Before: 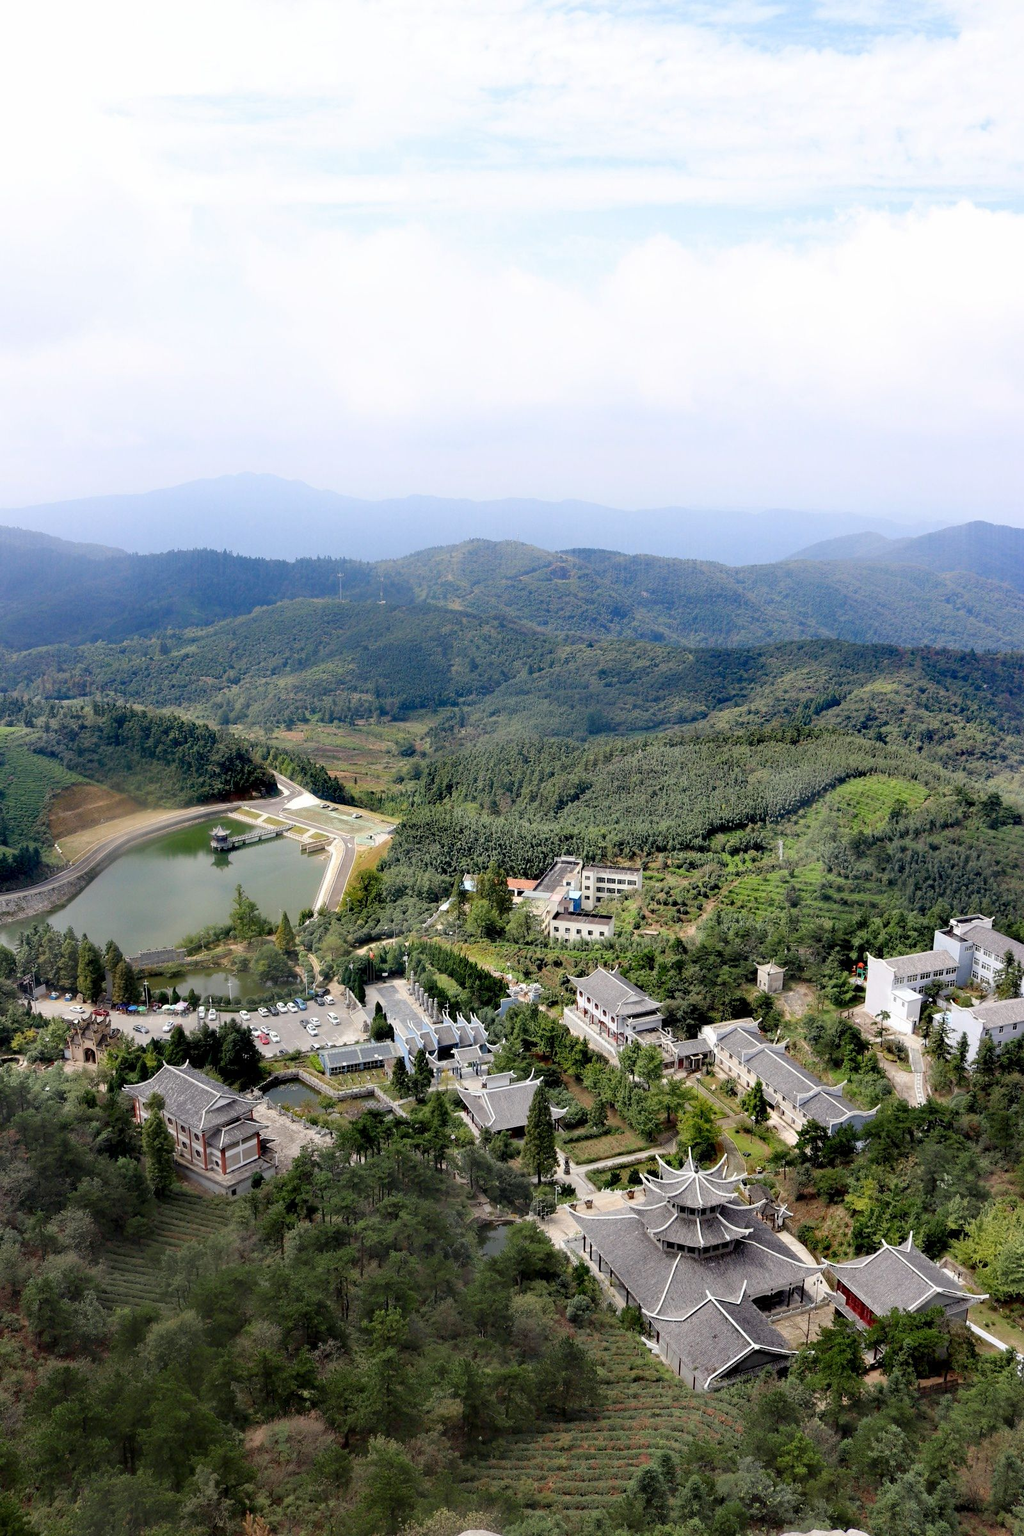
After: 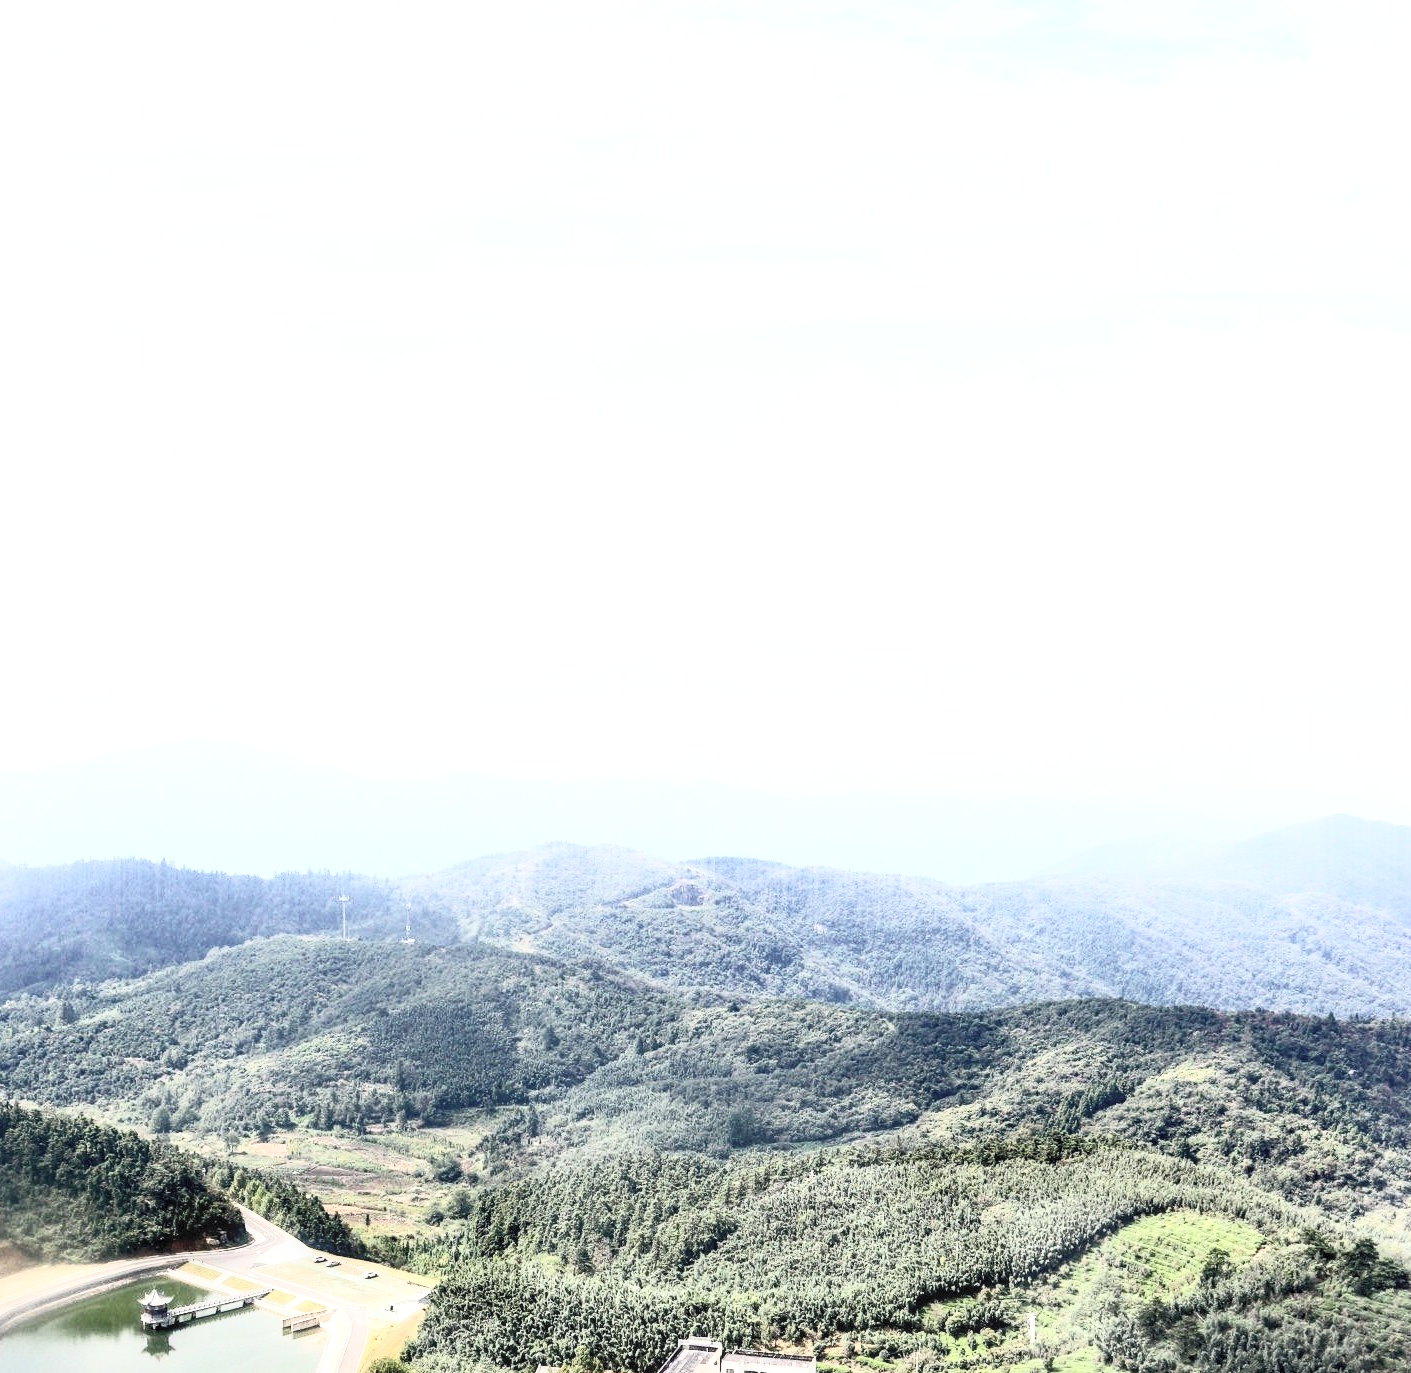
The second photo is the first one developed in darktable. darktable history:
contrast brightness saturation: contrast 0.57, brightness 0.57, saturation -0.34
base curve: curves: ch0 [(0, 0) (0.688, 0.865) (1, 1)], preserve colors none
local contrast: on, module defaults
crop and rotate: left 11.812%, bottom 42.776%
tone equalizer: on, module defaults
